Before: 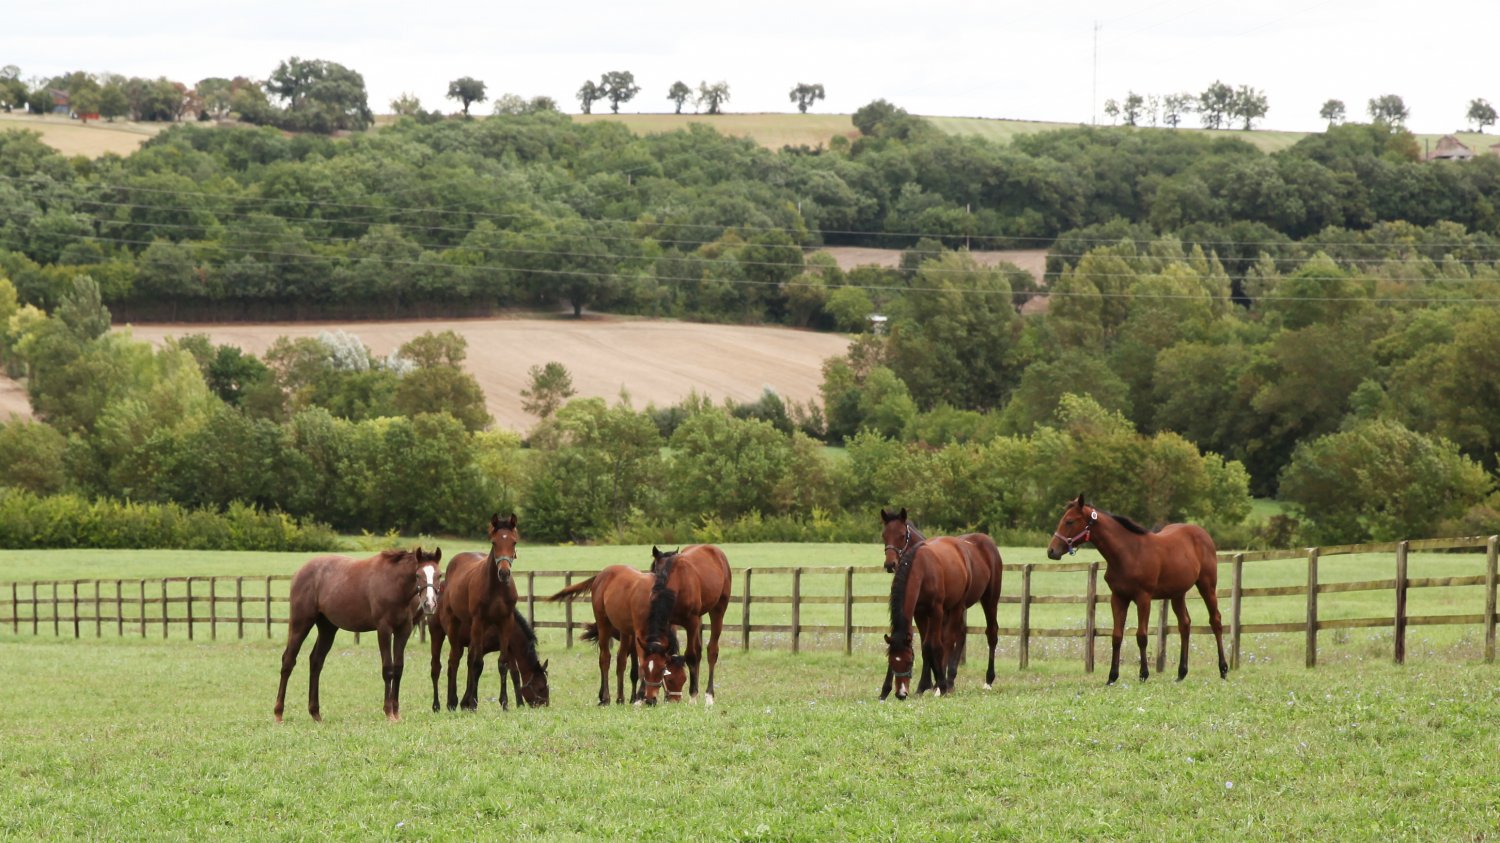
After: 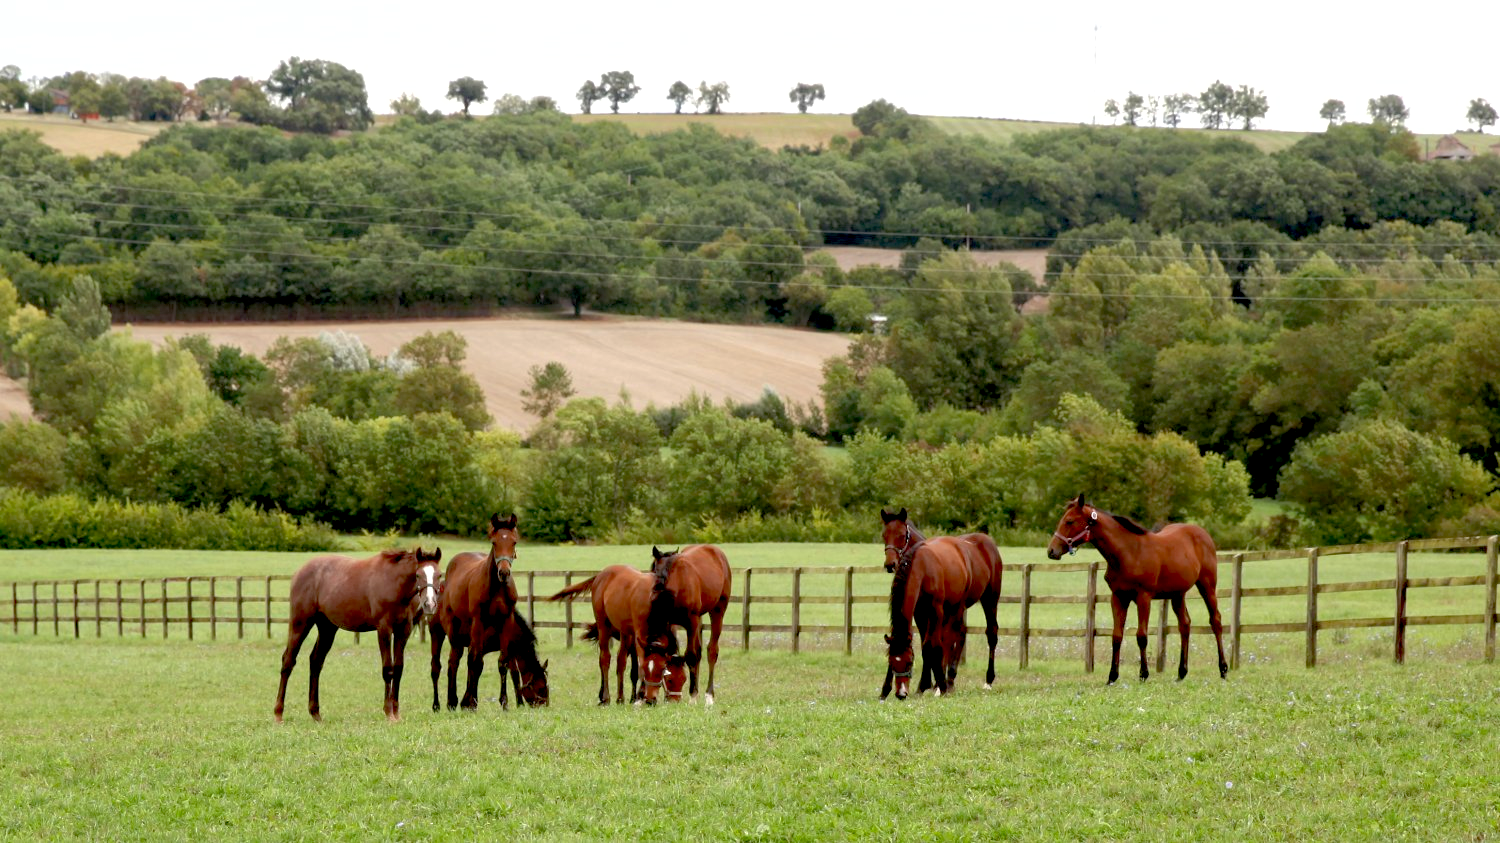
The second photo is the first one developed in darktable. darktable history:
exposure: black level correction 0.024, exposure 0.184 EV, compensate highlight preservation false
tone equalizer: on, module defaults
shadows and highlights: on, module defaults
